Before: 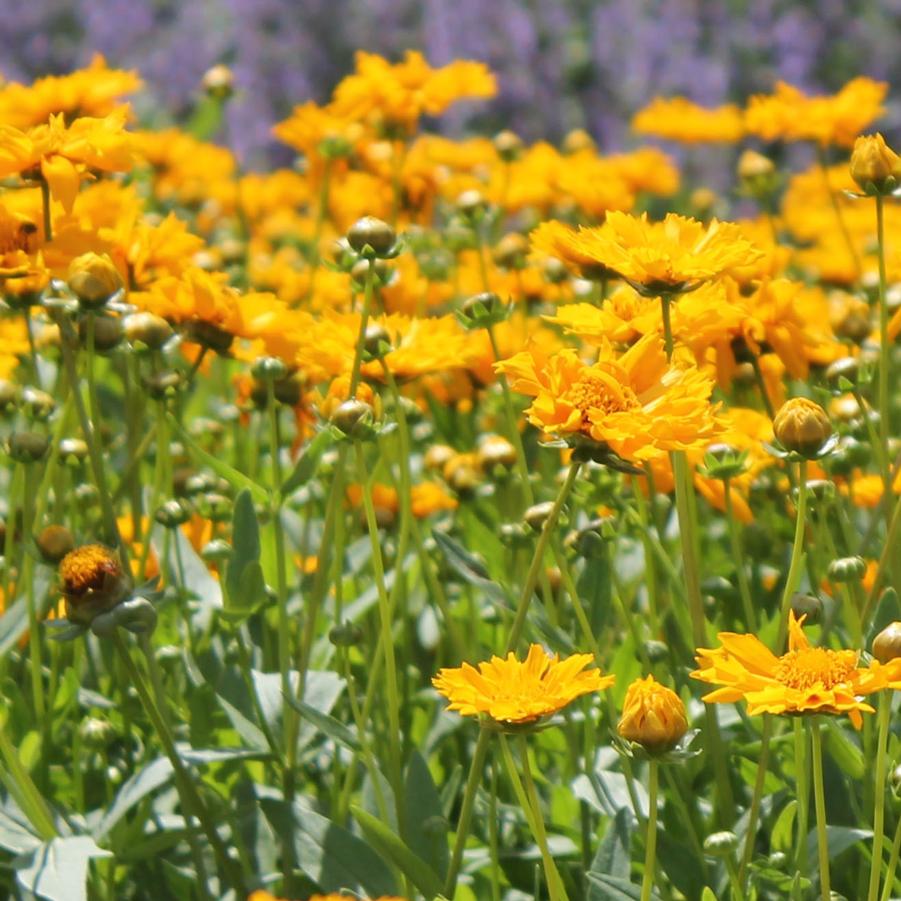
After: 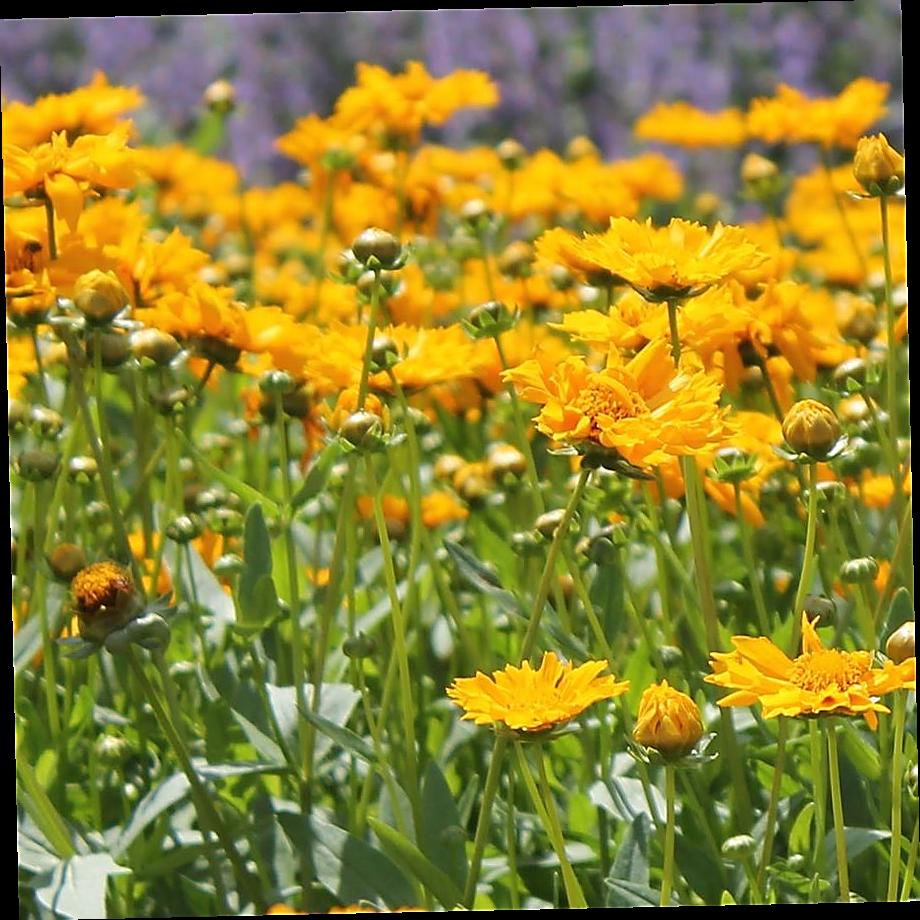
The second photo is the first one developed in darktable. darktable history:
rotate and perspective: rotation -1.24°, automatic cropping off
sharpen: radius 1.4, amount 1.25, threshold 0.7
